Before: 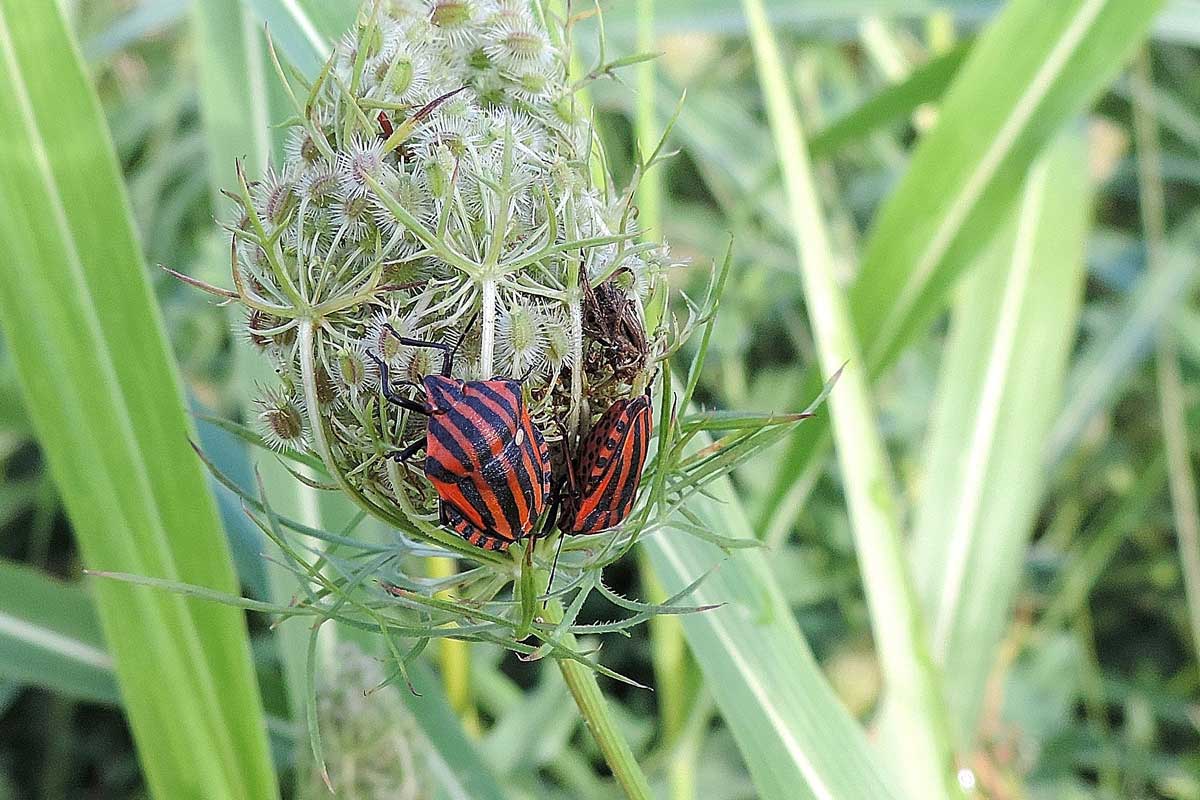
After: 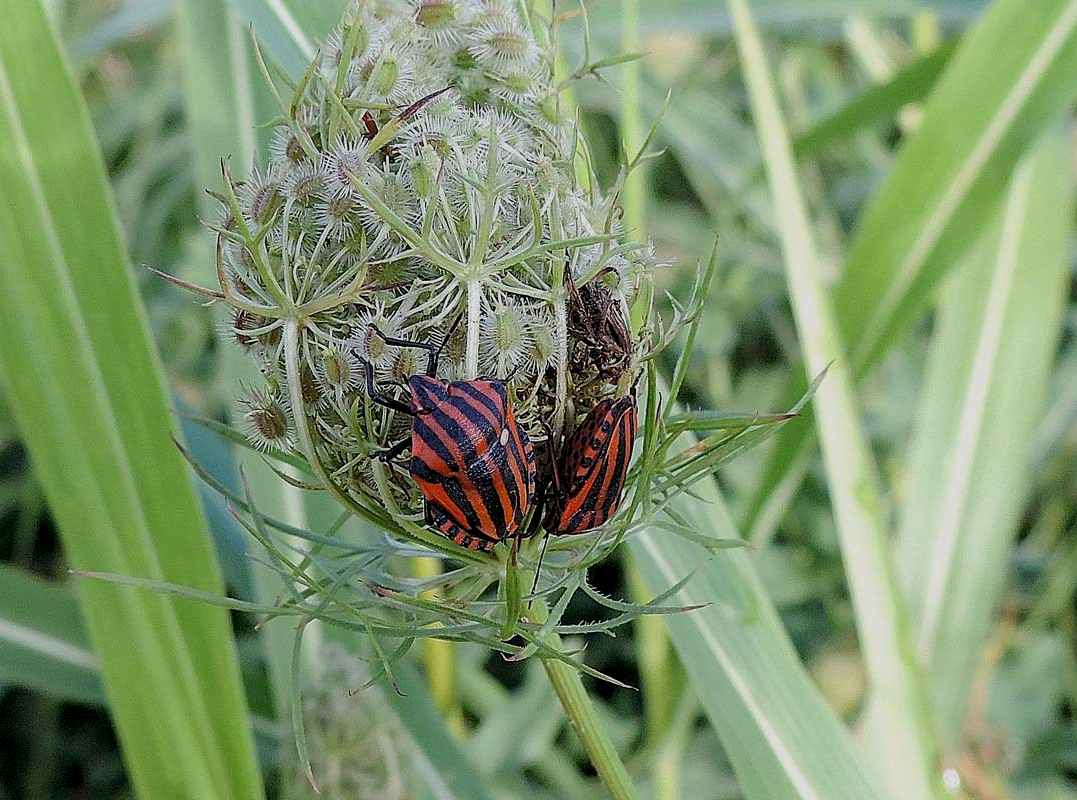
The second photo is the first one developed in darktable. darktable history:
contrast brightness saturation: saturation -0.064
levels: levels [0, 0.476, 0.951]
exposure: black level correction 0.009, exposure -0.654 EV, compensate highlight preservation false
crop and rotate: left 1.3%, right 8.874%
